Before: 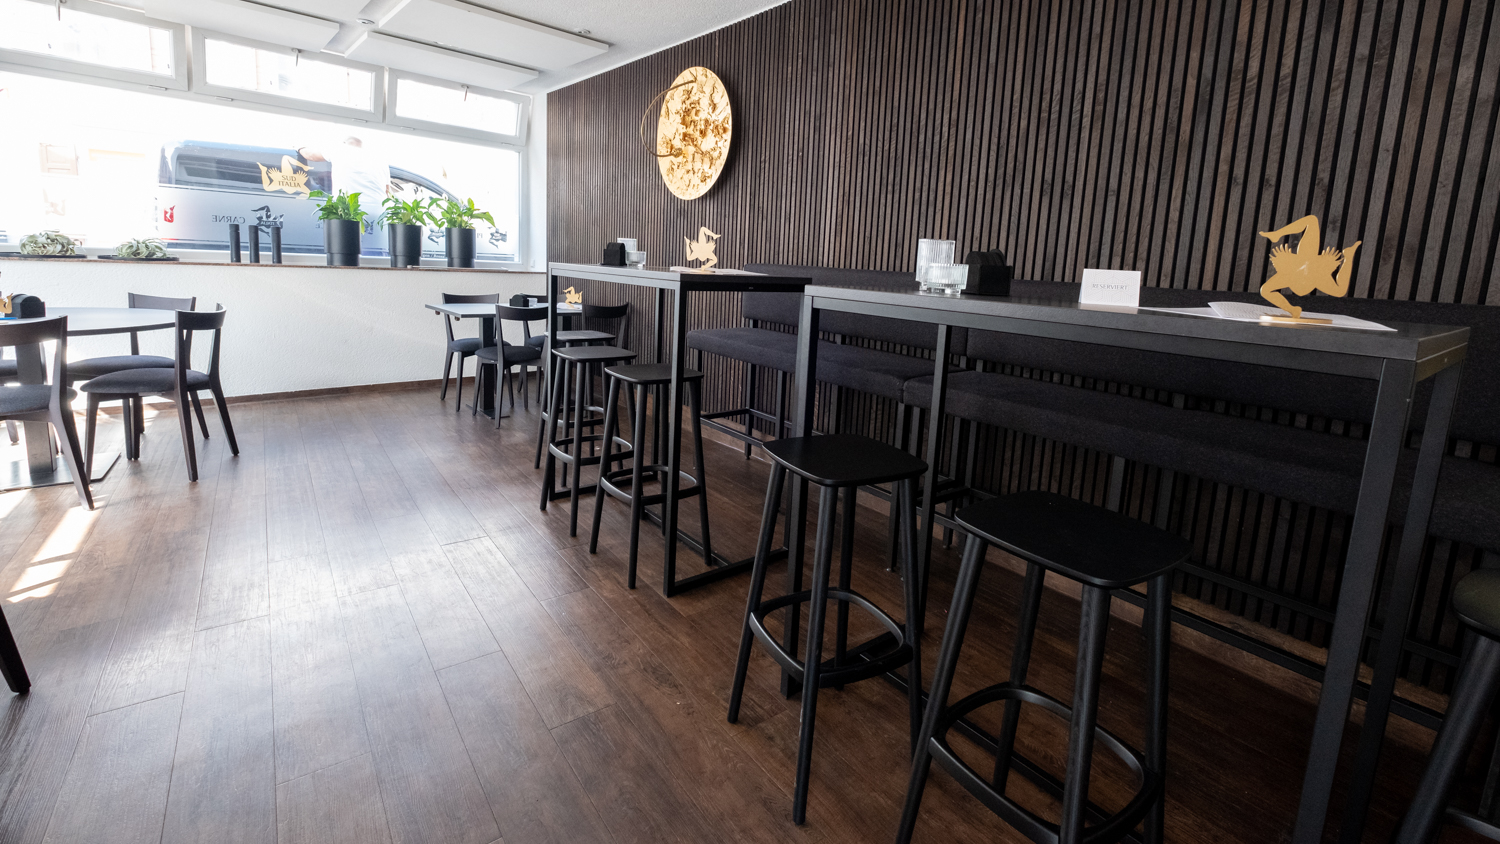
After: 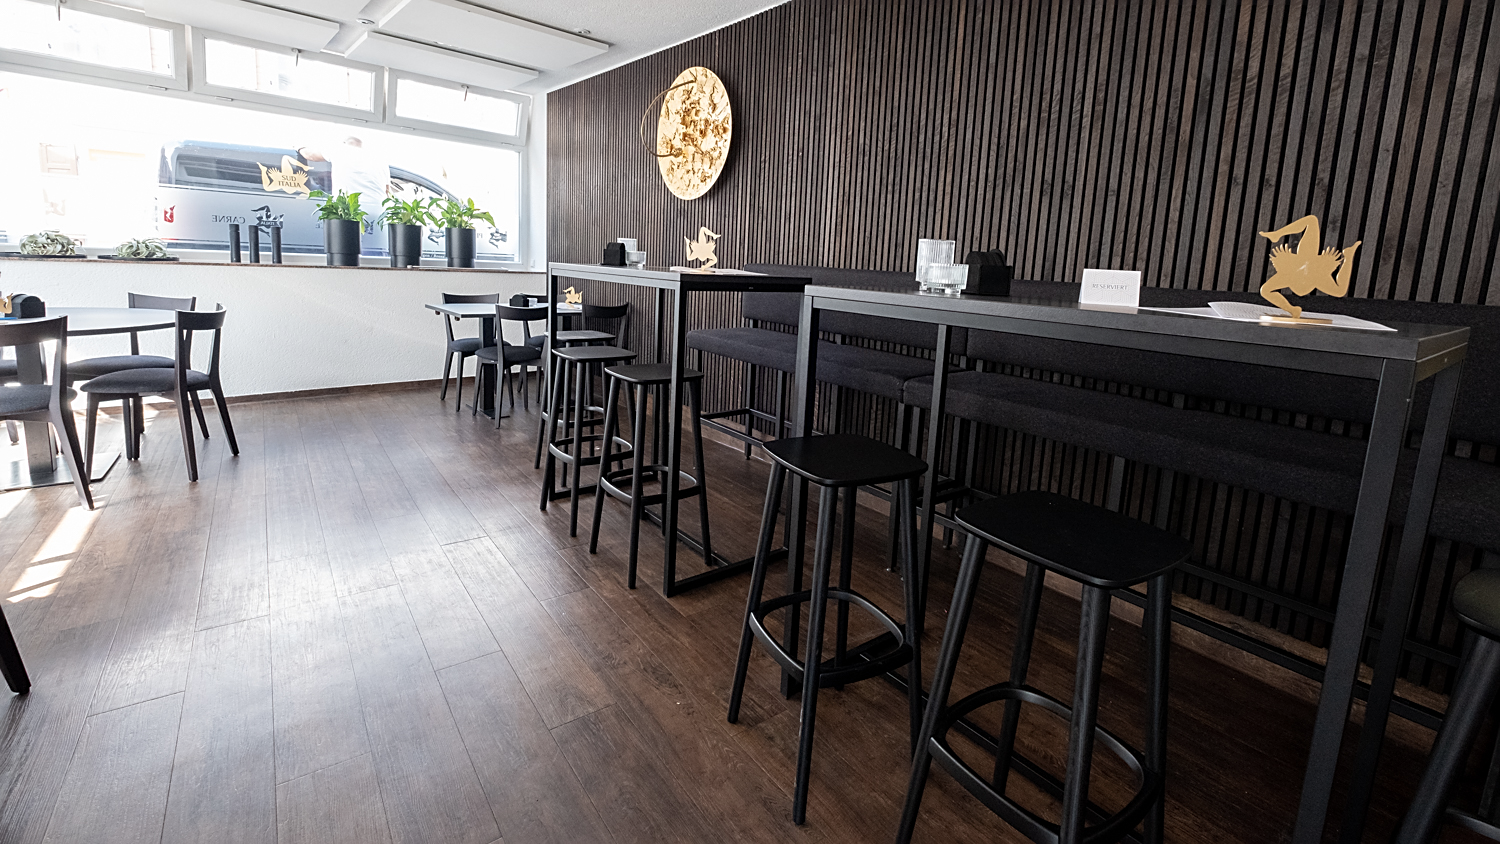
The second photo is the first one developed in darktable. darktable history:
color correction: highlights b* 0.012, saturation 0.871
sharpen: on, module defaults
